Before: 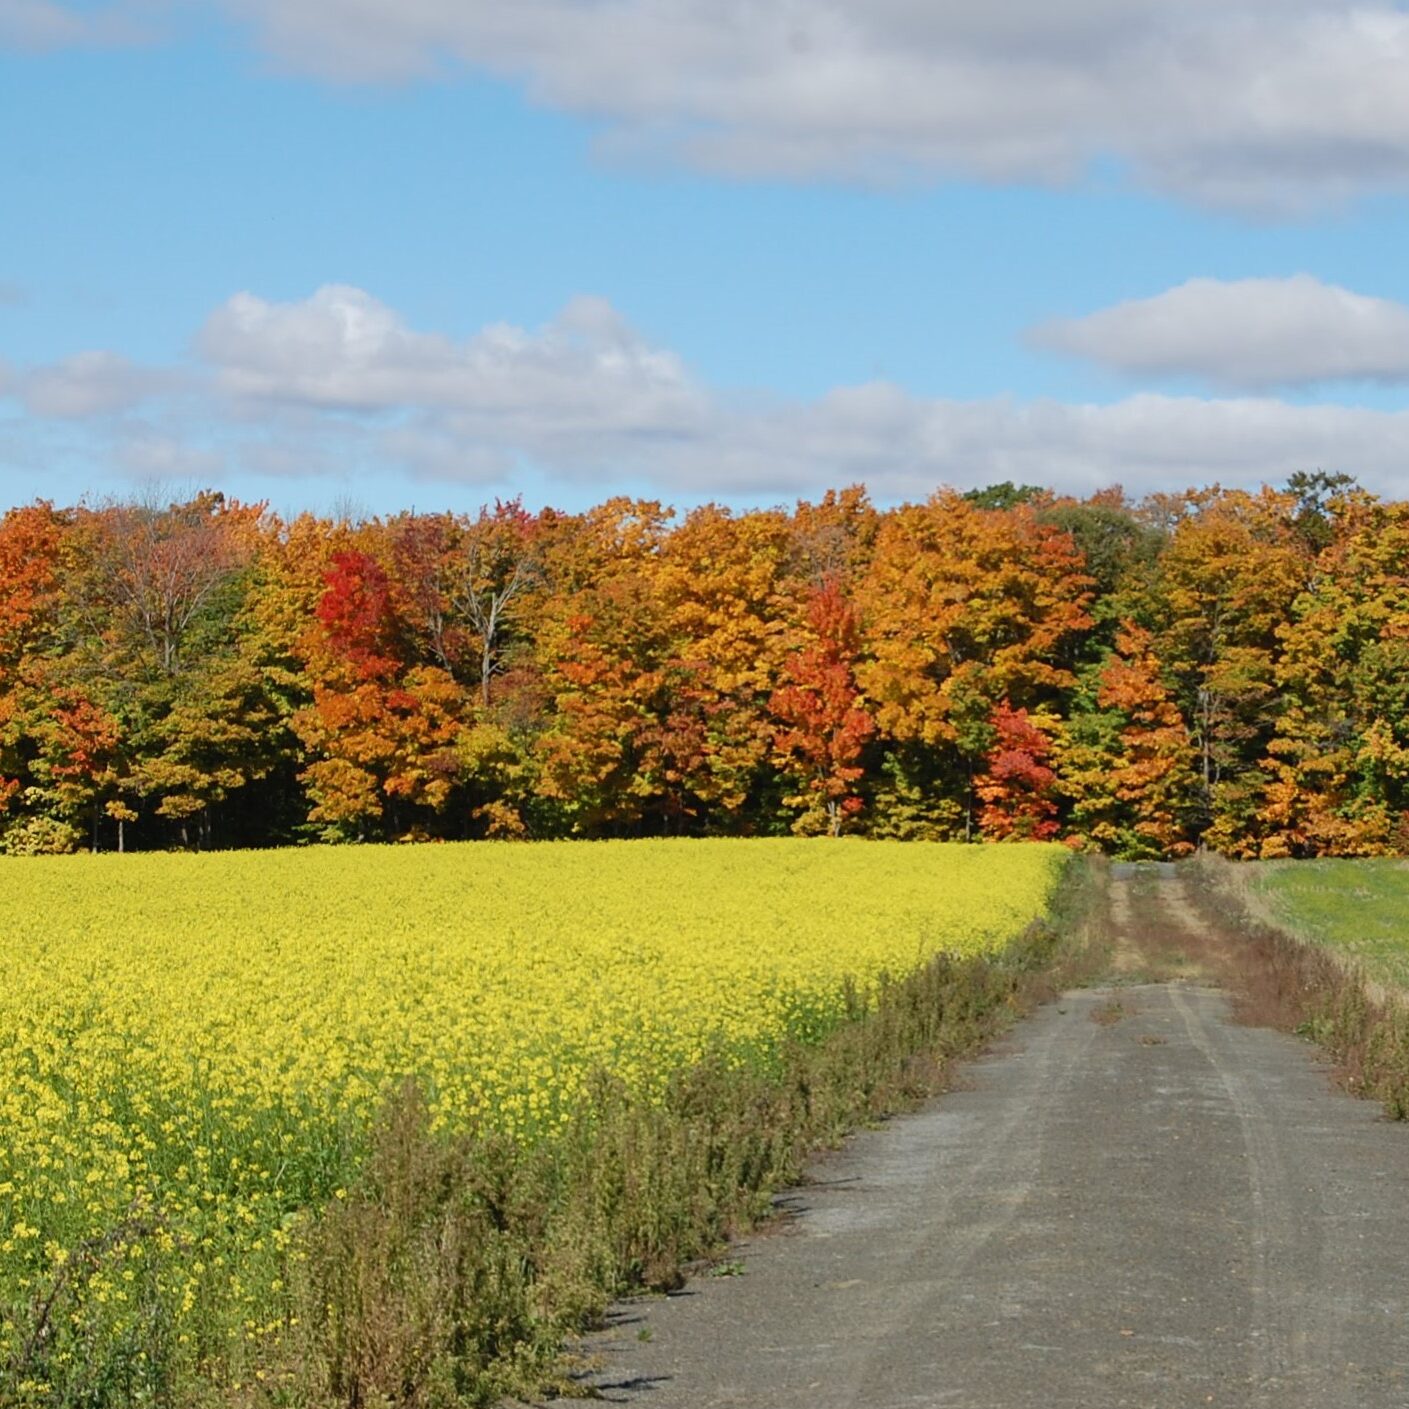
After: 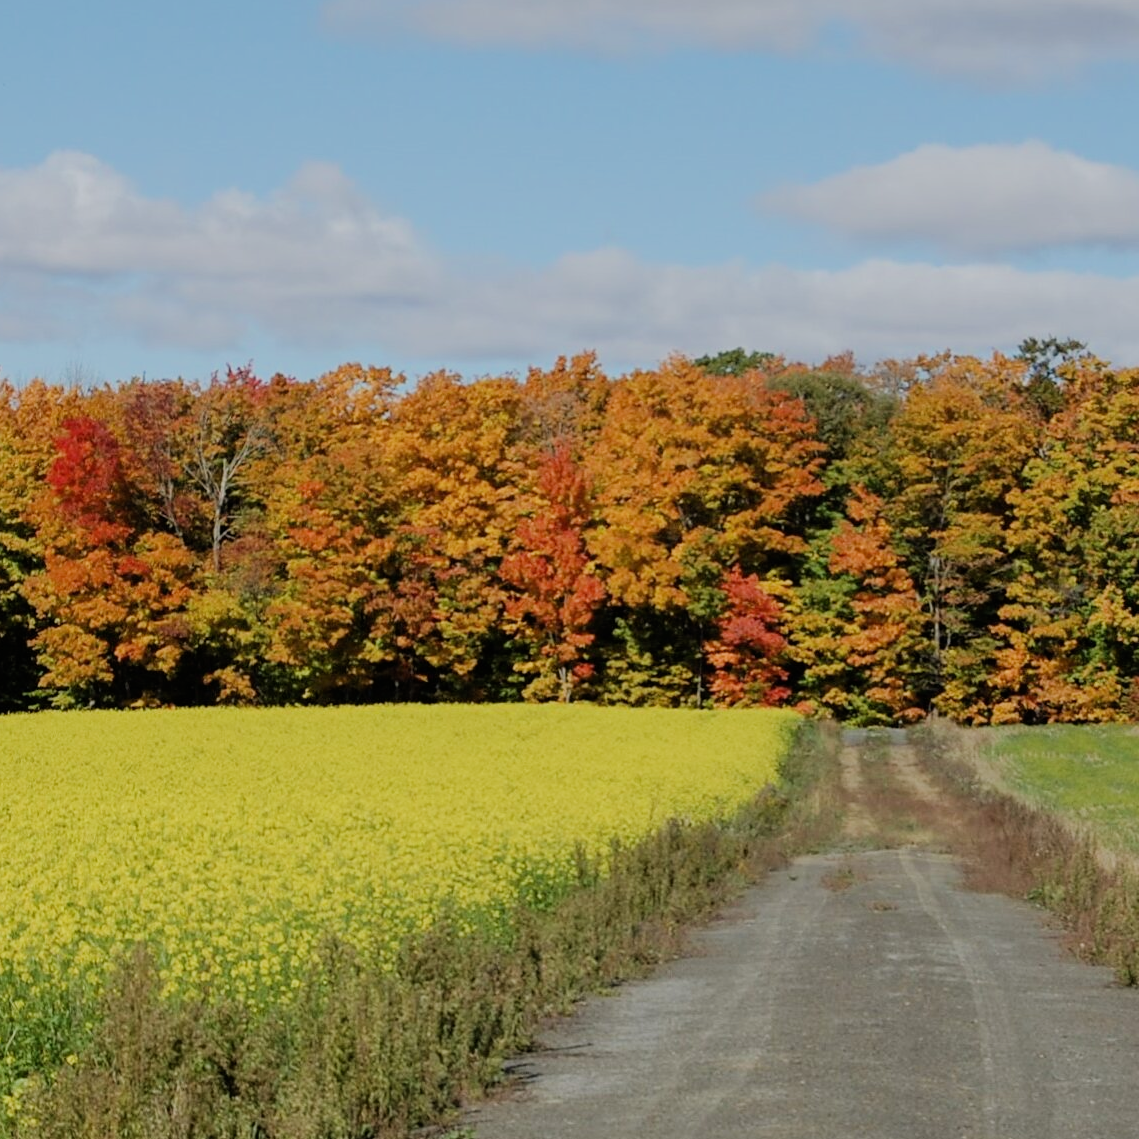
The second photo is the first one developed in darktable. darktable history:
crop: left 19.159%, top 9.58%, bottom 9.58%
filmic rgb: black relative exposure -7.65 EV, white relative exposure 4.56 EV, hardness 3.61
